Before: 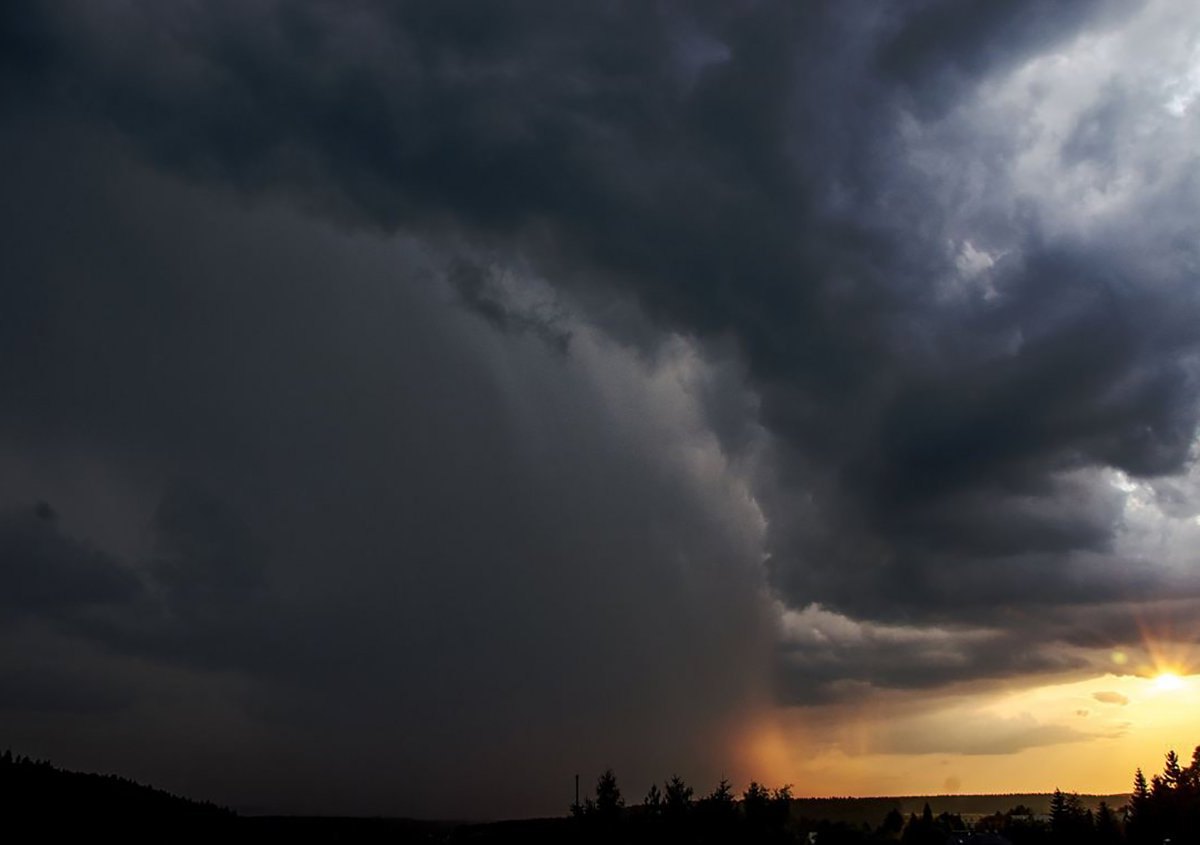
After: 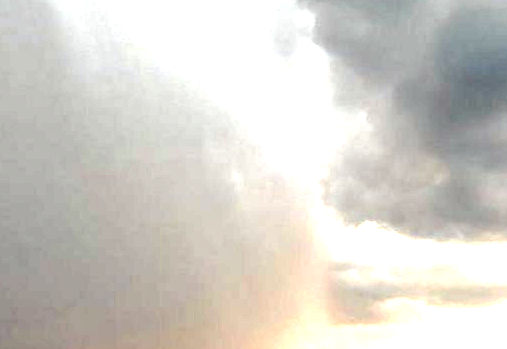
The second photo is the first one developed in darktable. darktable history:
exposure: black level correction 0, exposure 4.07 EV, compensate exposure bias true, compensate highlight preservation false
crop: left 37.249%, top 45.098%, right 20.499%, bottom 13.564%
color balance rgb: power › chroma 2.498%, power › hue 67.75°, highlights gain › chroma 3.049%, highlights gain › hue 77.37°, linear chroma grading › global chroma 14.622%, perceptual saturation grading › global saturation -27.675%
local contrast: detail 130%
